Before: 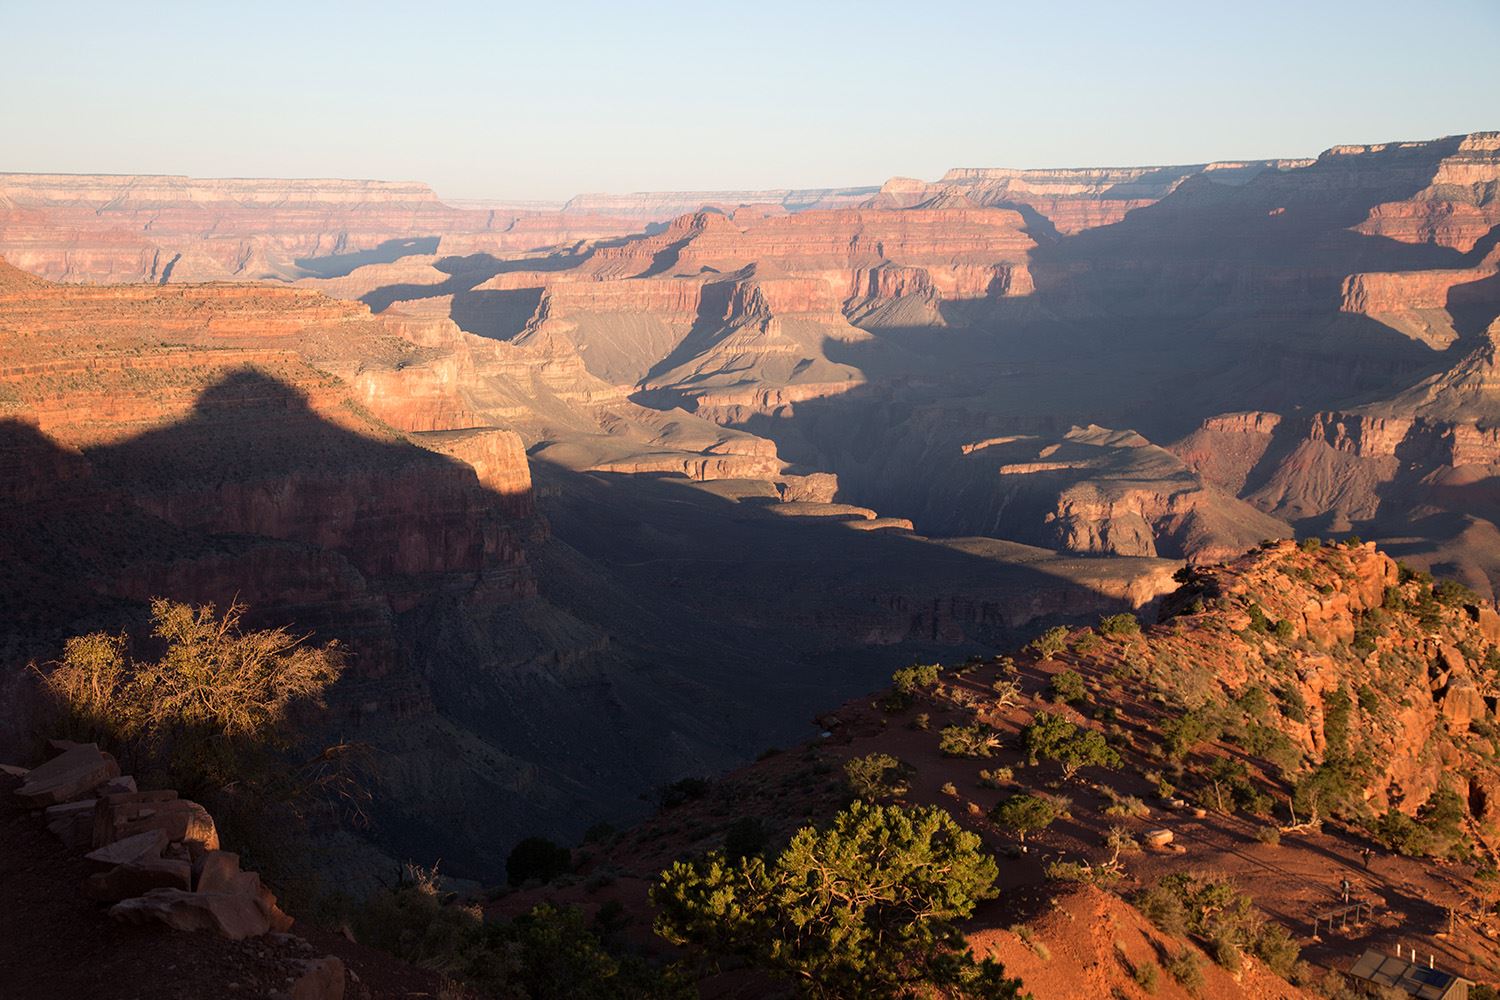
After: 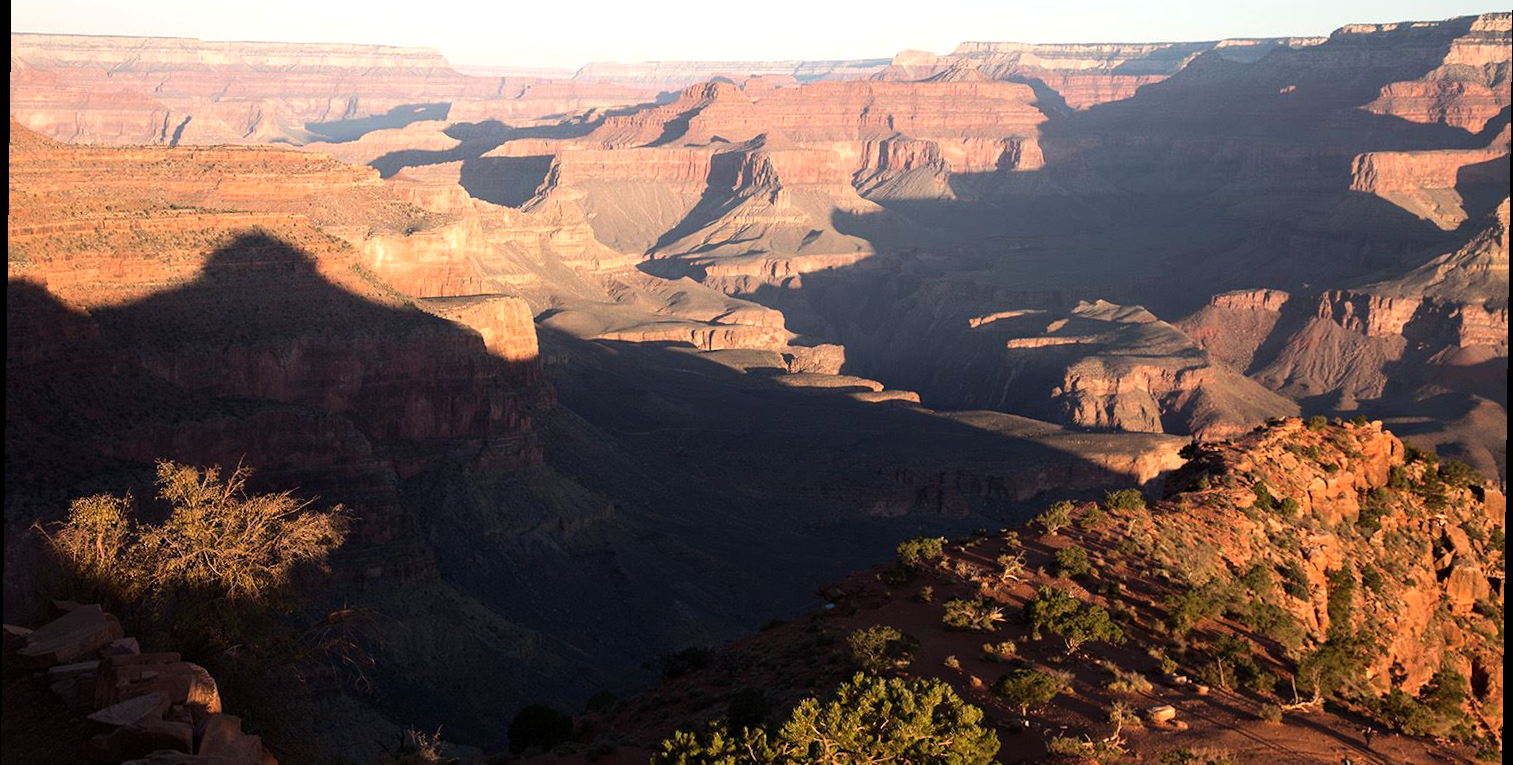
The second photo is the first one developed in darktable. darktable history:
crop: top 13.819%, bottom 11.169%
tone equalizer: -8 EV -0.417 EV, -7 EV -0.389 EV, -6 EV -0.333 EV, -5 EV -0.222 EV, -3 EV 0.222 EV, -2 EV 0.333 EV, -1 EV 0.389 EV, +0 EV 0.417 EV, edges refinement/feathering 500, mask exposure compensation -1.57 EV, preserve details no
rotate and perspective: rotation 0.8°, automatic cropping off
